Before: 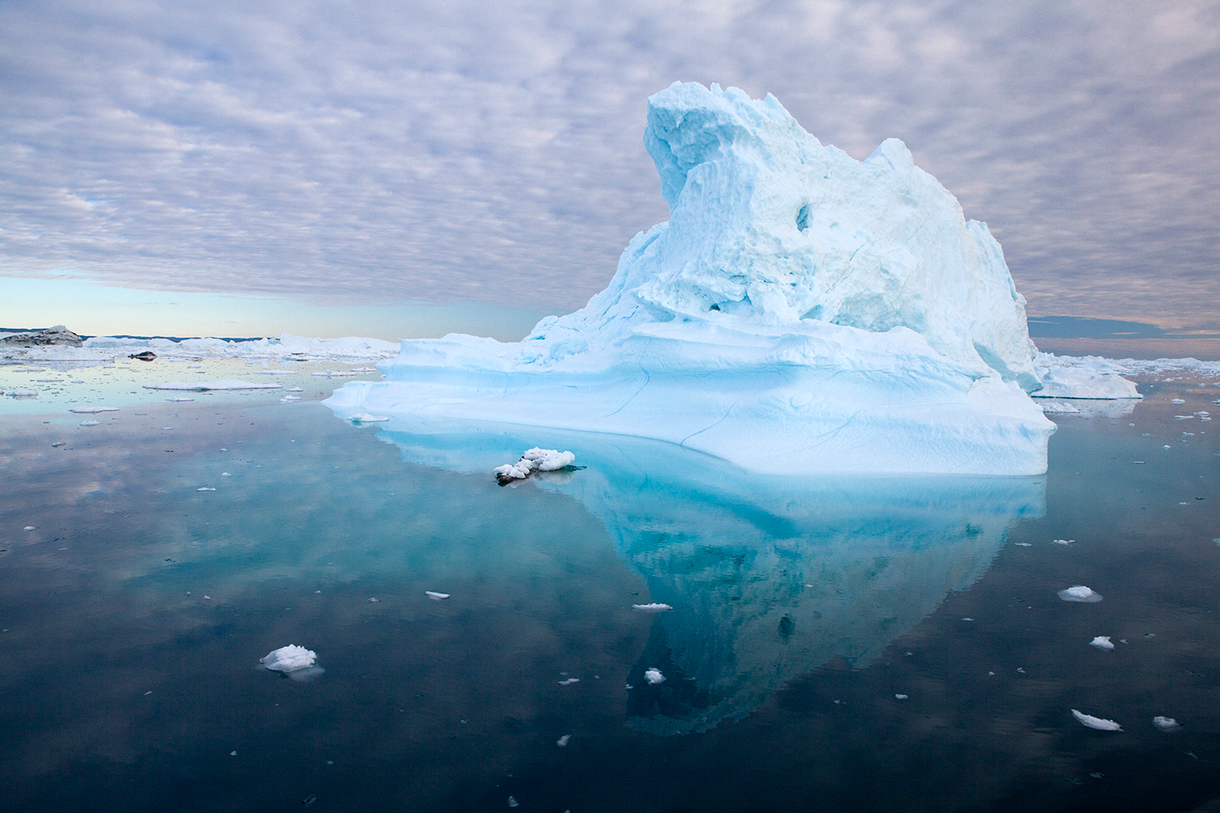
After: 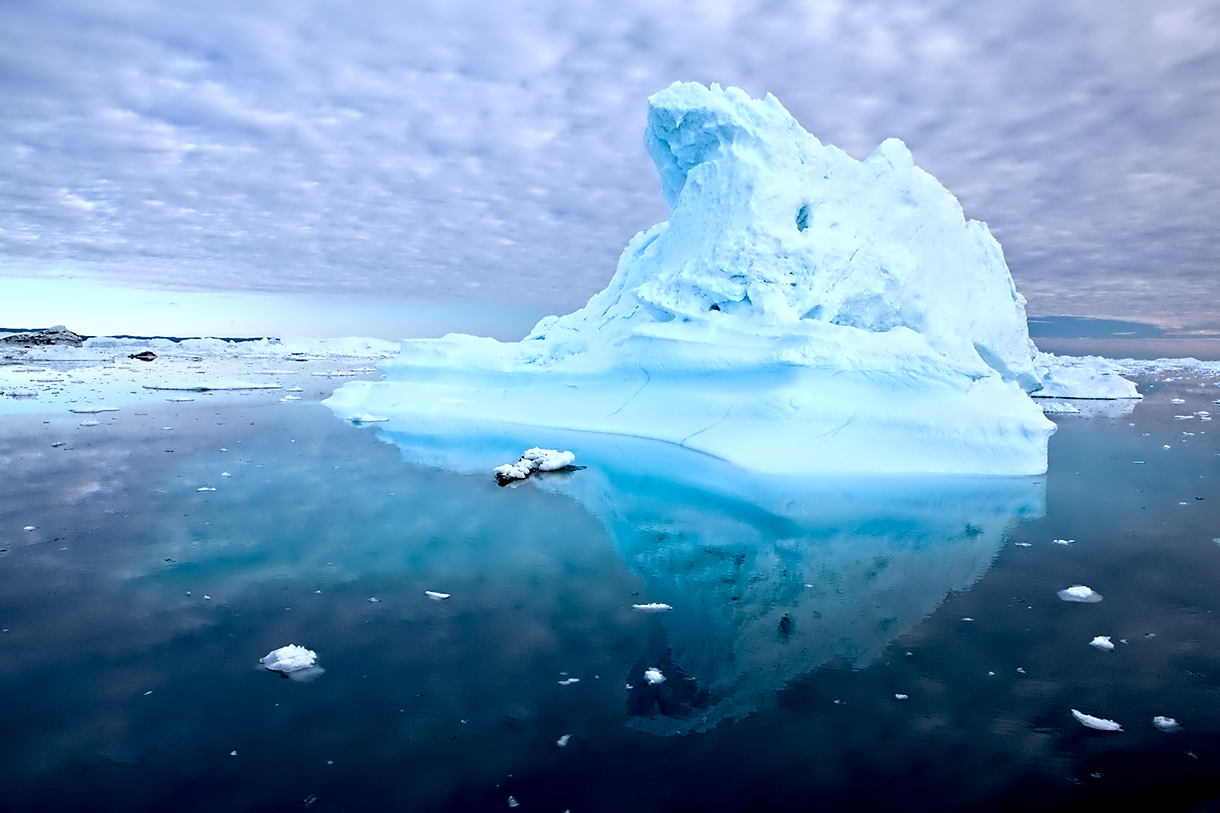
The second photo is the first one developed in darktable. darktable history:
color calibration: x 0.367, y 0.379, temperature 4395.86 K
exposure: black level correction 0.007, exposure 0.159 EV, compensate highlight preservation false
contrast equalizer: octaves 7, y [[0.5, 0.542, 0.583, 0.625, 0.667, 0.708], [0.5 ×6], [0.5 ×6], [0, 0.033, 0.067, 0.1, 0.133, 0.167], [0, 0.05, 0.1, 0.15, 0.2, 0.25]]
